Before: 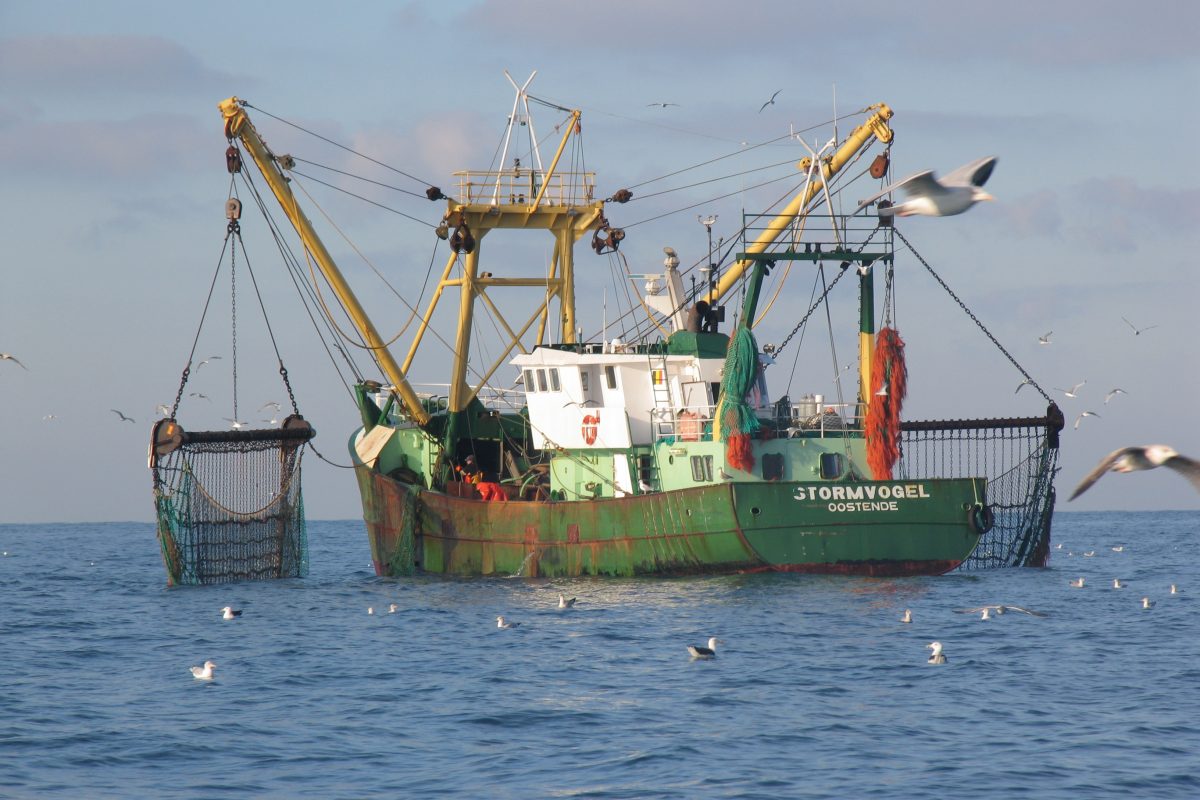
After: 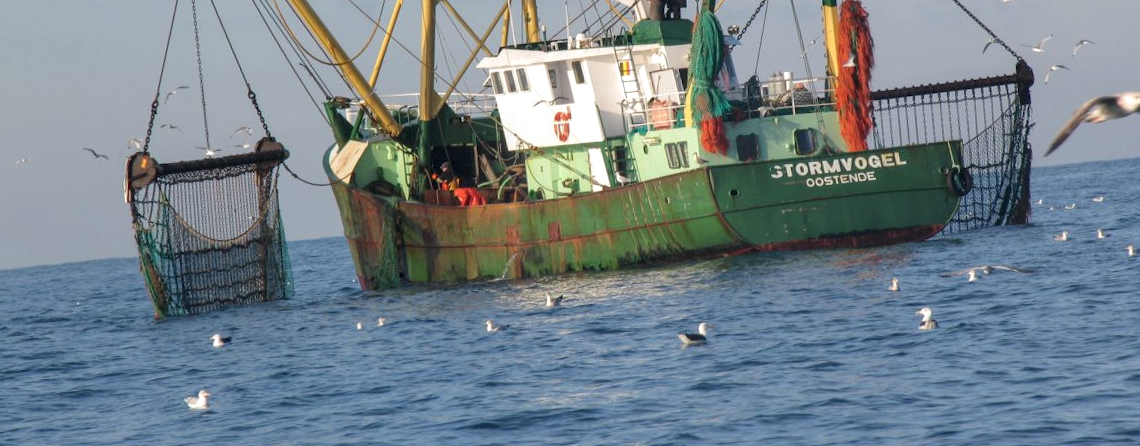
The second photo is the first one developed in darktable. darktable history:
rotate and perspective: rotation -5°, crop left 0.05, crop right 0.952, crop top 0.11, crop bottom 0.89
local contrast: detail 130%
crop and rotate: top 36.435%
